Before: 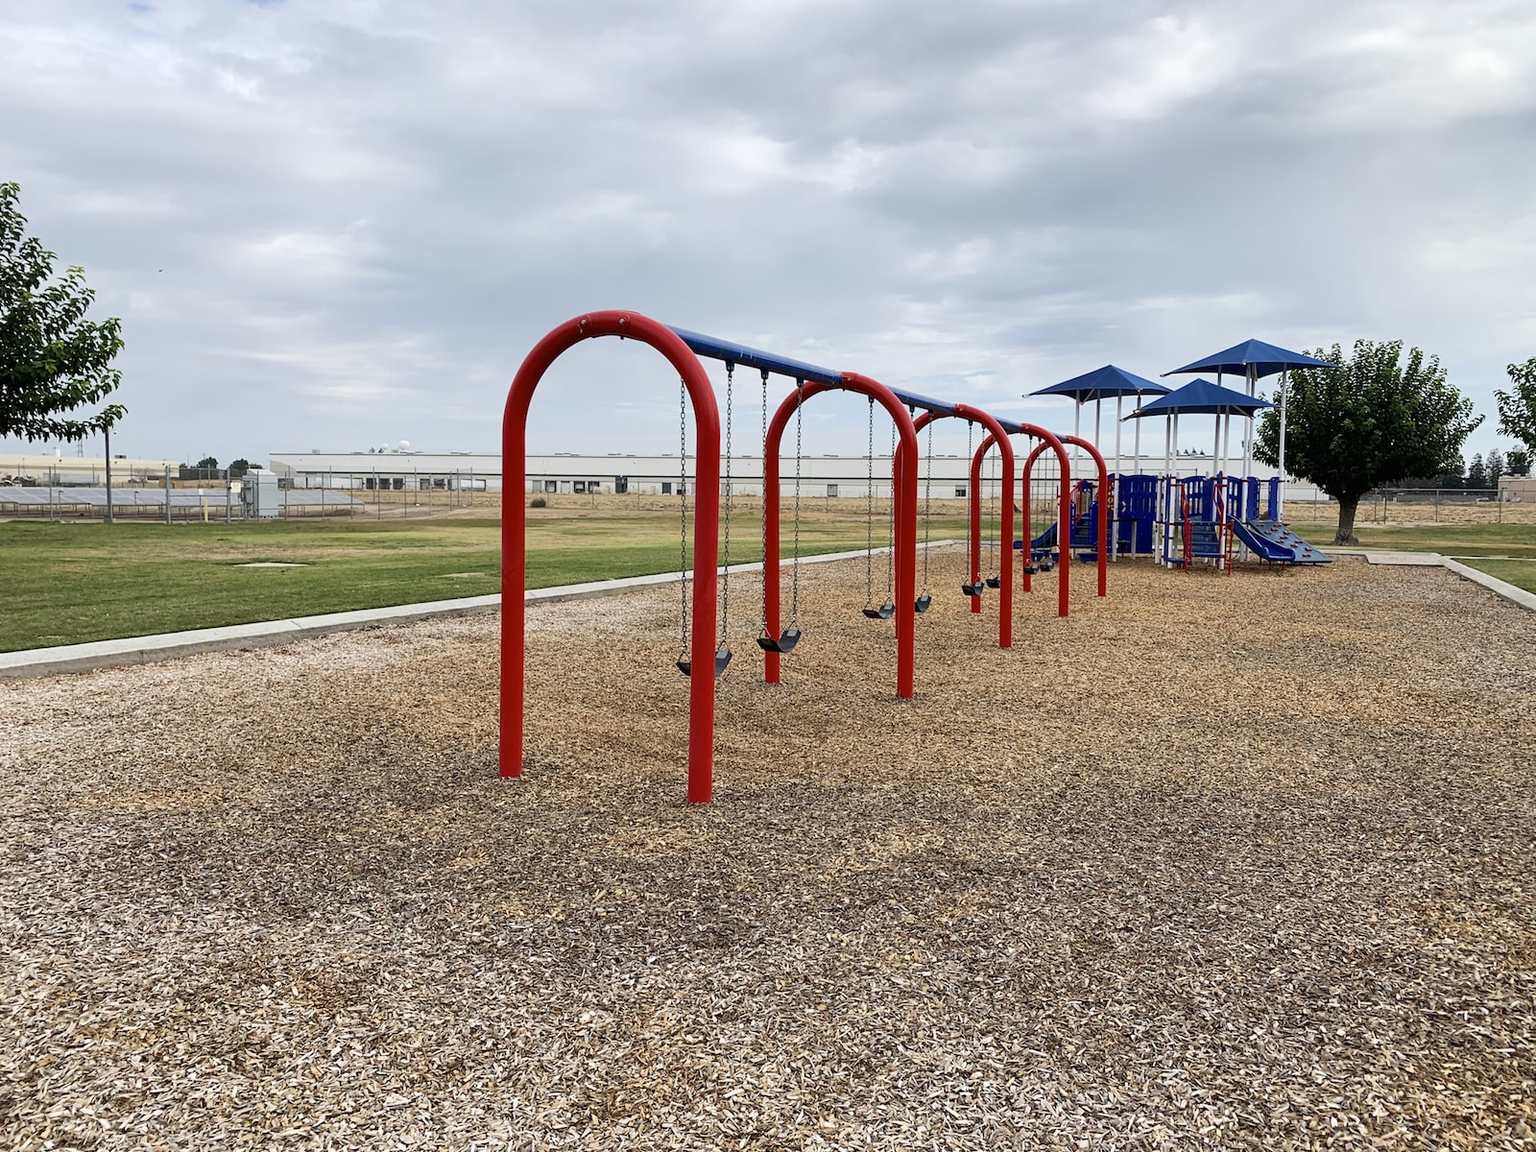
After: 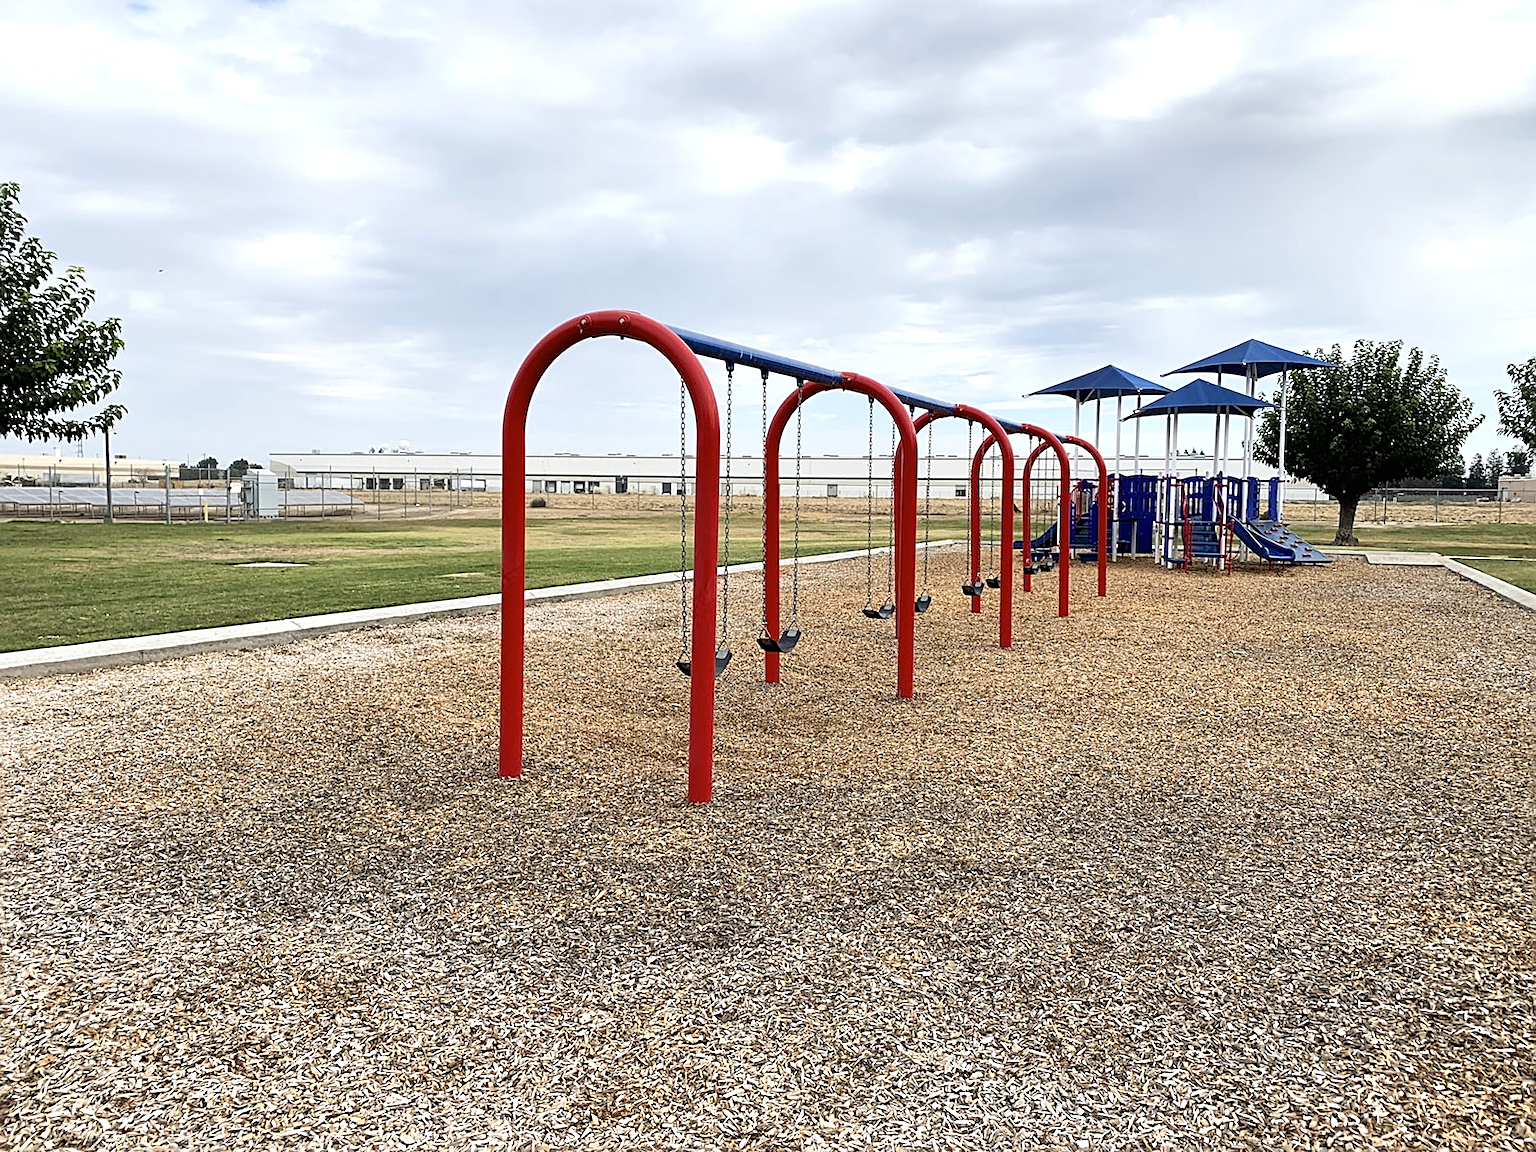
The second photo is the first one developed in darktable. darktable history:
tone equalizer: -8 EV -0.428 EV, -7 EV -0.42 EV, -6 EV -0.352 EV, -5 EV -0.218 EV, -3 EV 0.205 EV, -2 EV 0.351 EV, -1 EV 0.414 EV, +0 EV 0.4 EV
sharpen: on, module defaults
